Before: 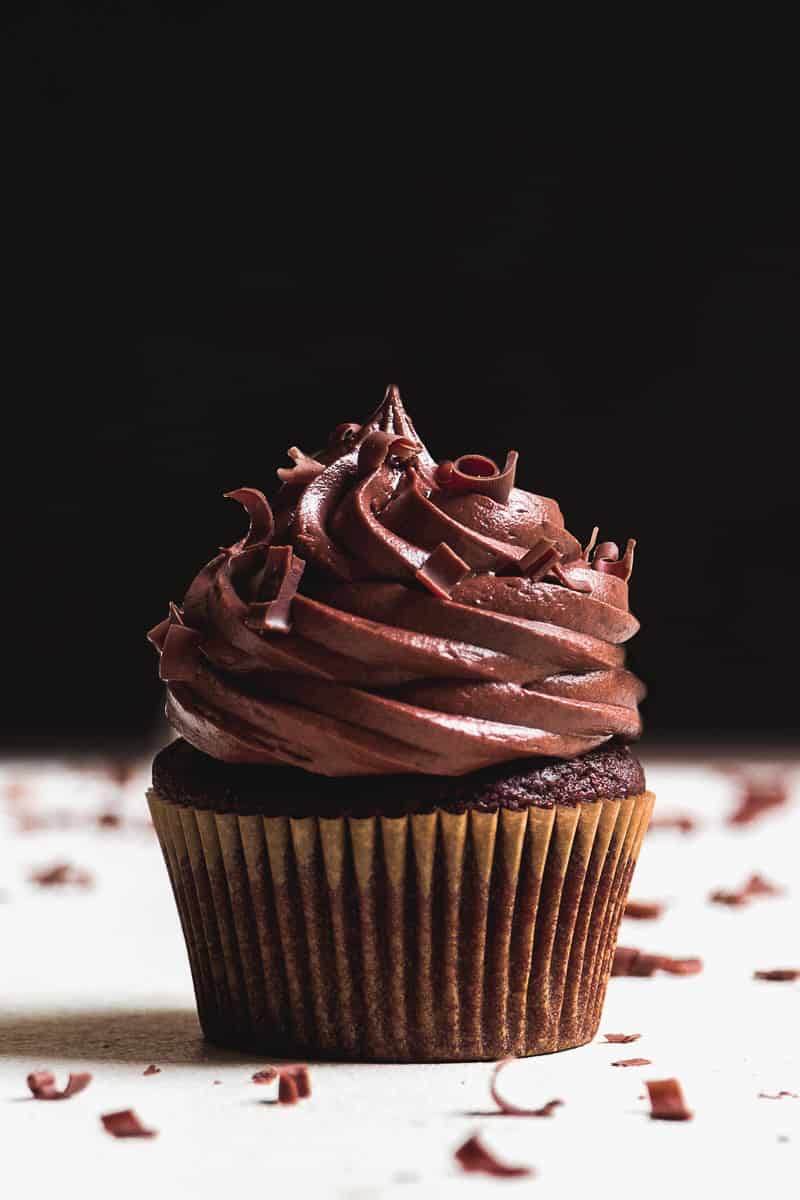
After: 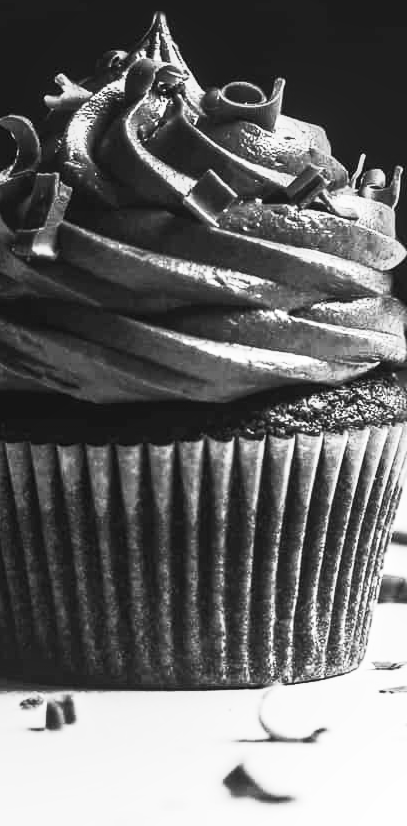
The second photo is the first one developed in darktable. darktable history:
contrast brightness saturation: contrast 0.53, brightness 0.47, saturation -1
crop and rotate: left 29.237%, top 31.152%, right 19.807%
local contrast: on, module defaults
